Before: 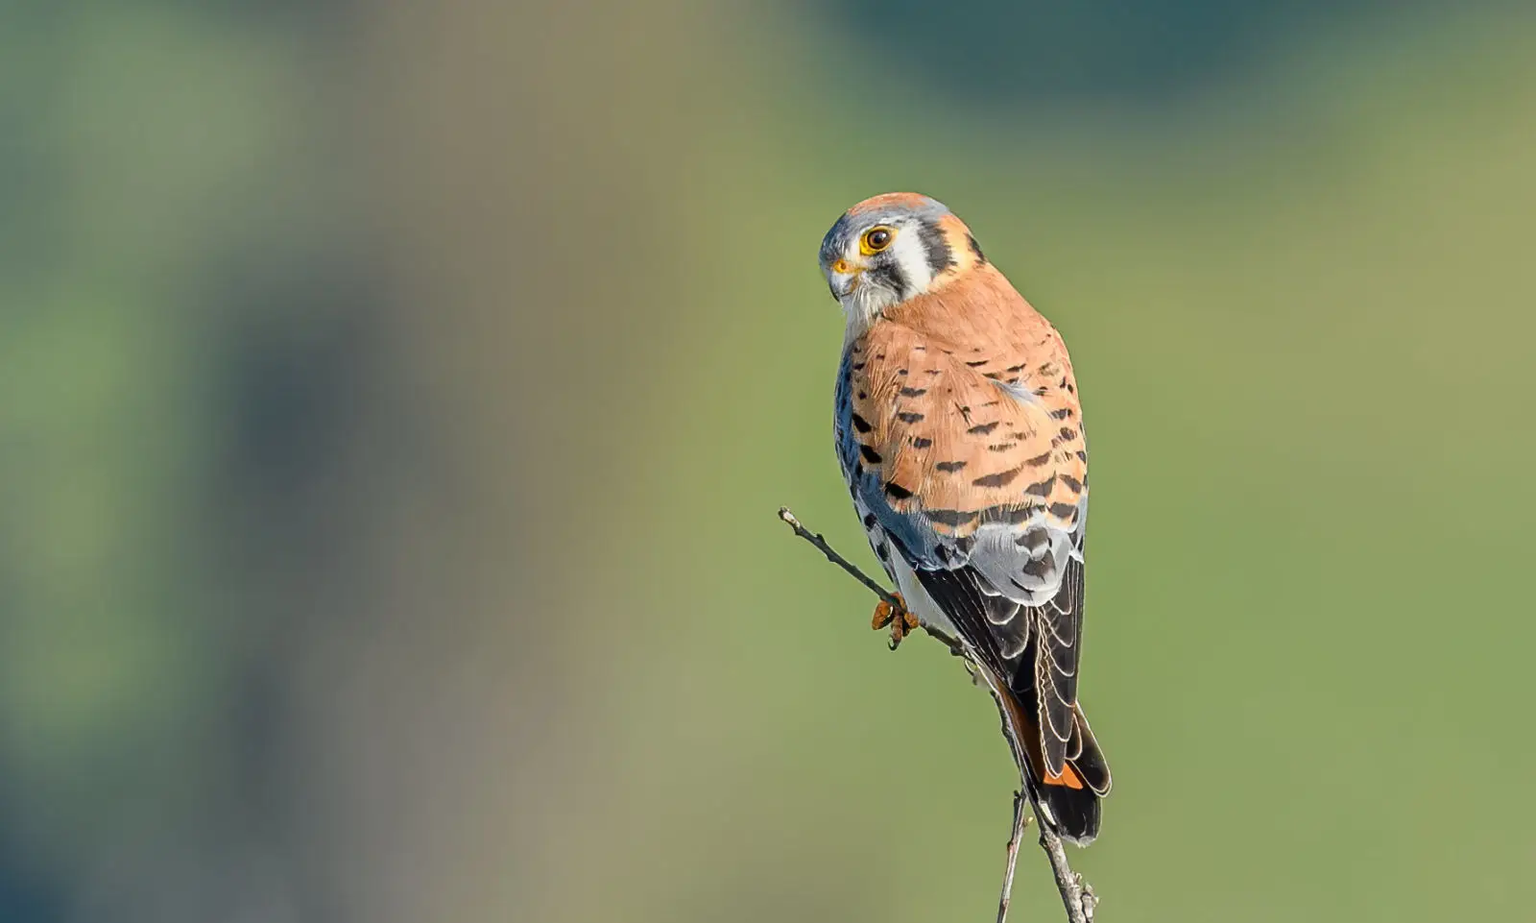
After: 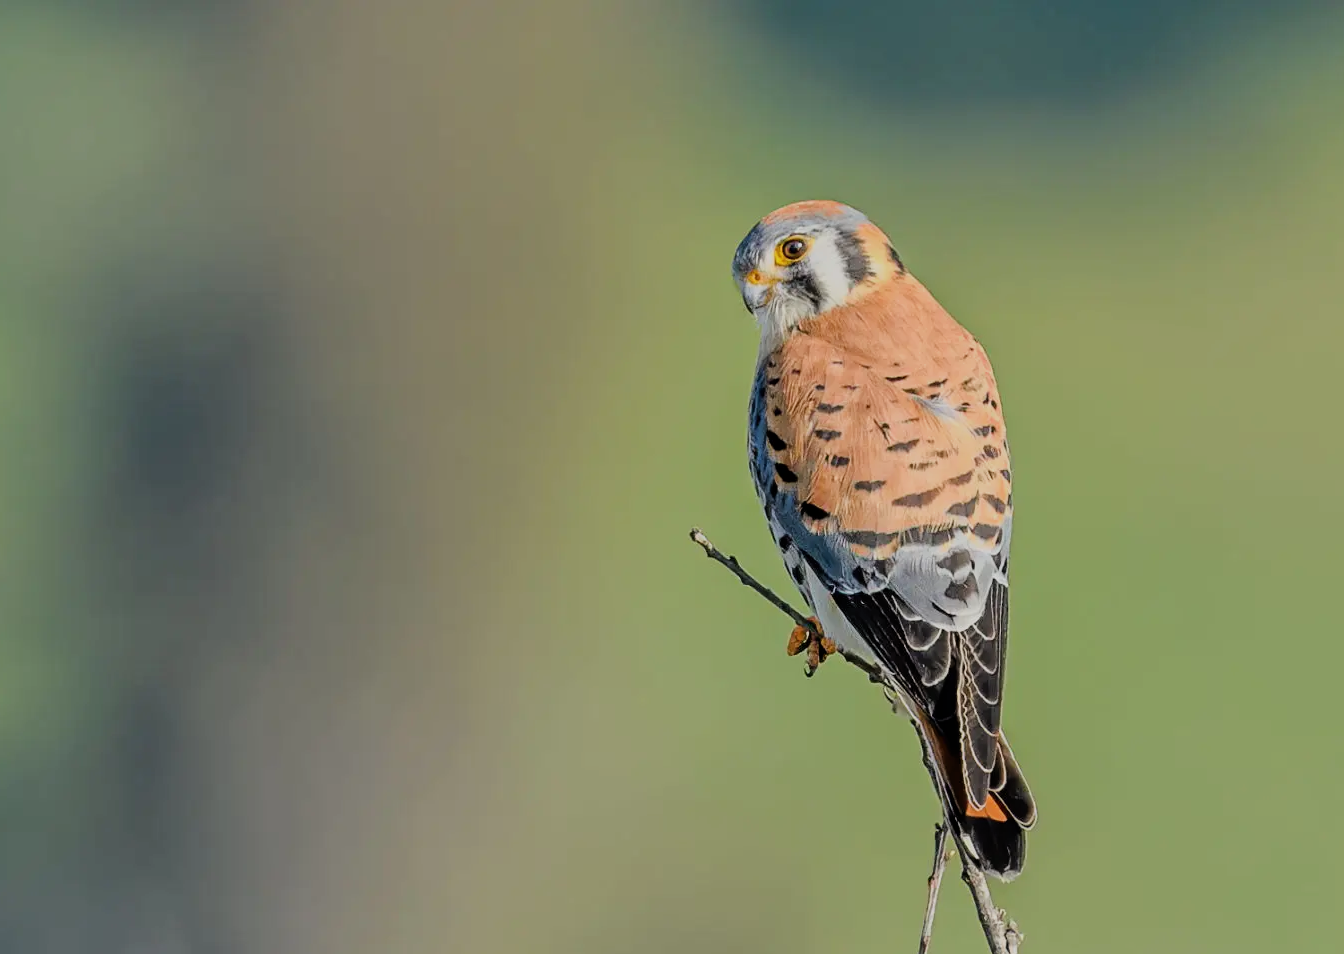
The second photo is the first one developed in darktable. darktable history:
filmic rgb: black relative exposure -7.48 EV, white relative exposure 4.83 EV, hardness 3.4, color science v6 (2022)
crop: left 7.598%, right 7.873%
